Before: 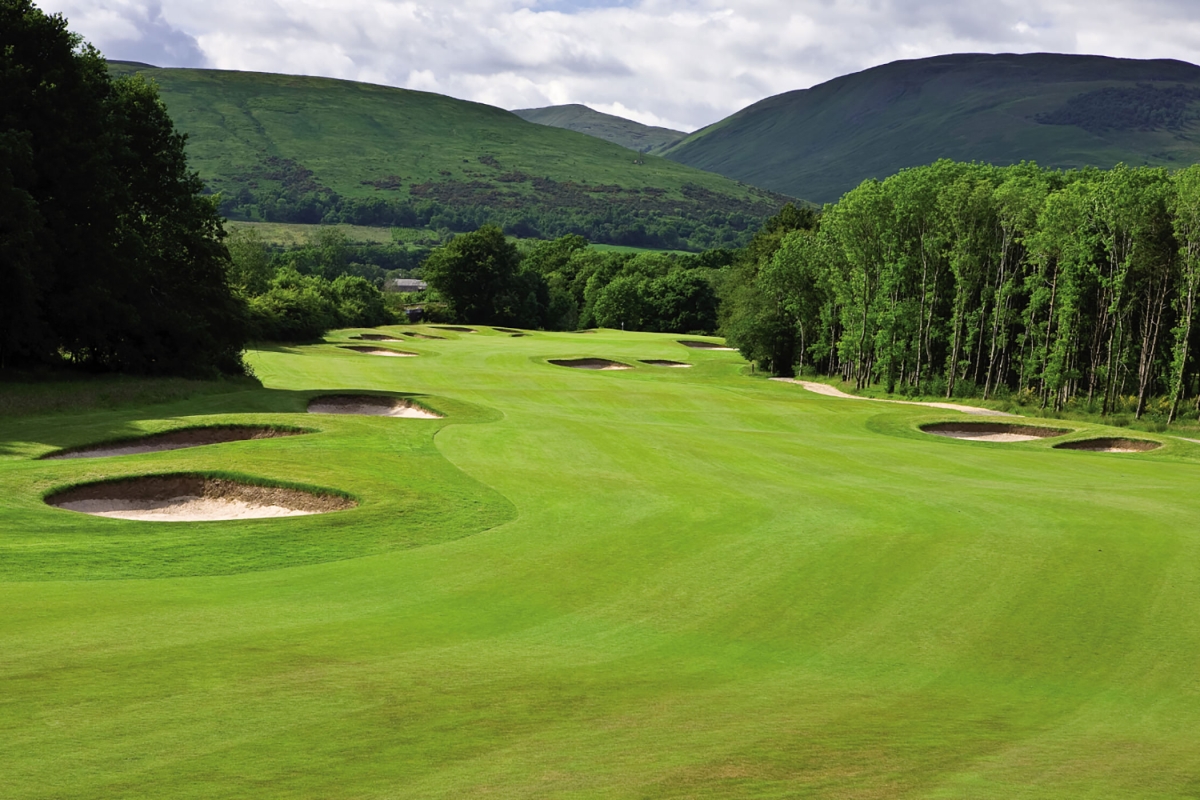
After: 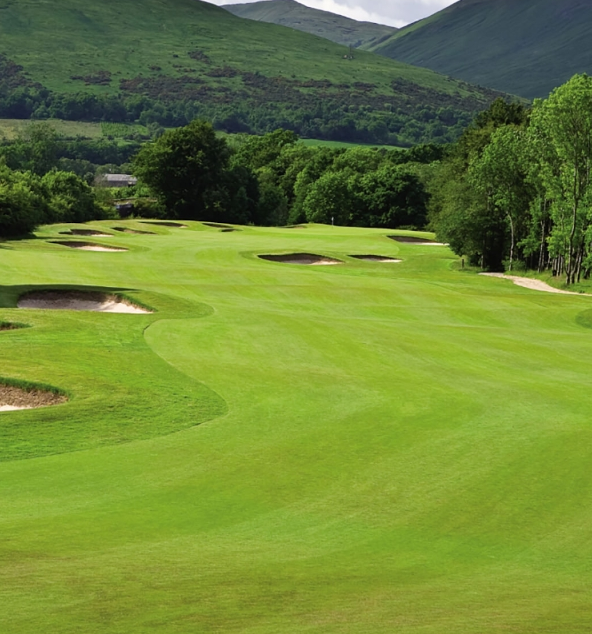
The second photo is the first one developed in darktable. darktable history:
crop and rotate: angle 0.022°, left 24.198%, top 13.106%, right 26.37%, bottom 7.56%
